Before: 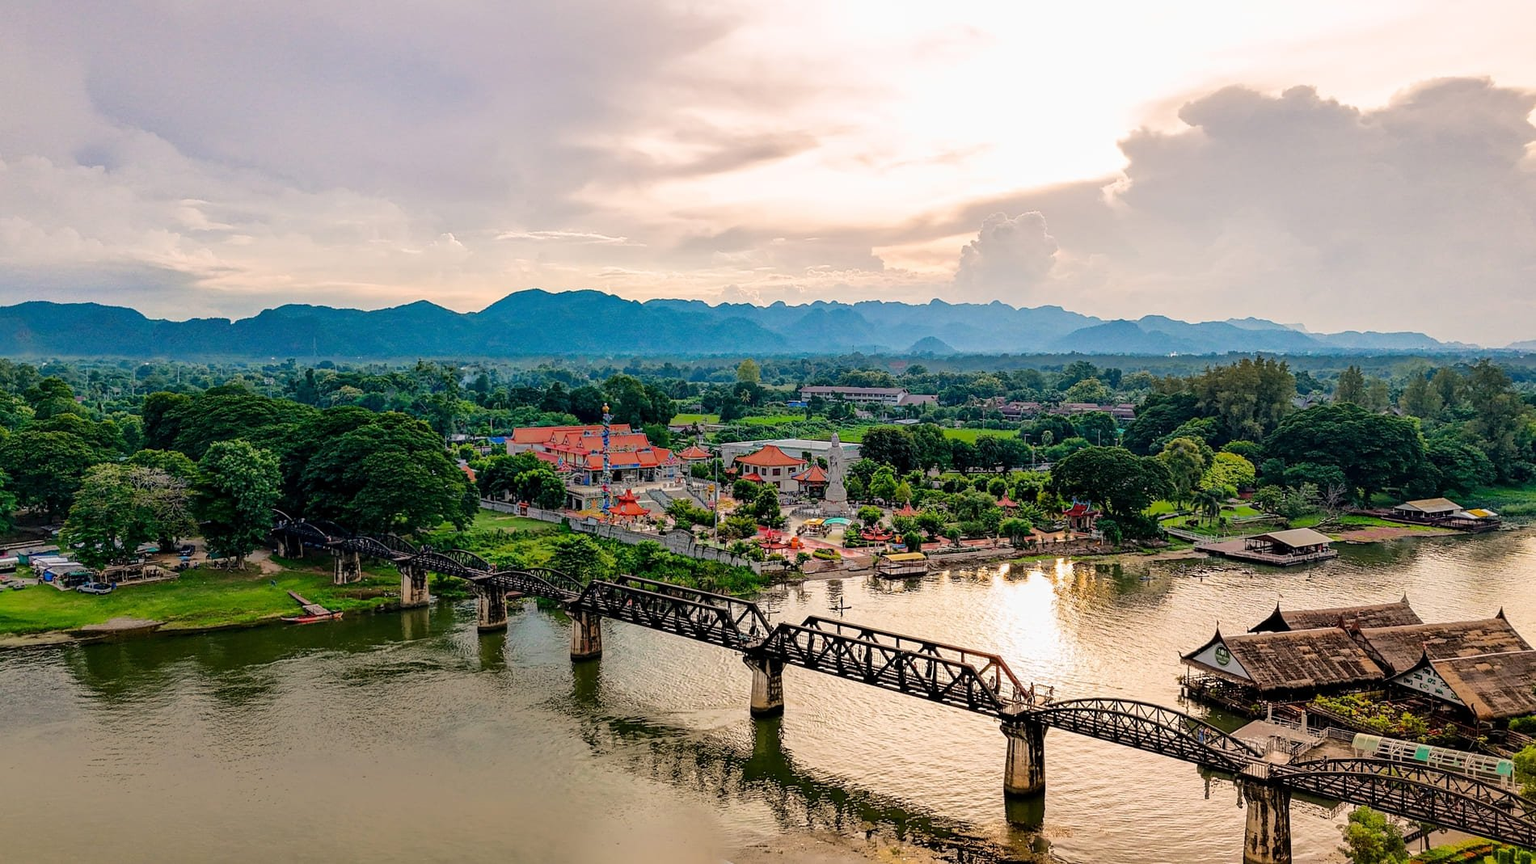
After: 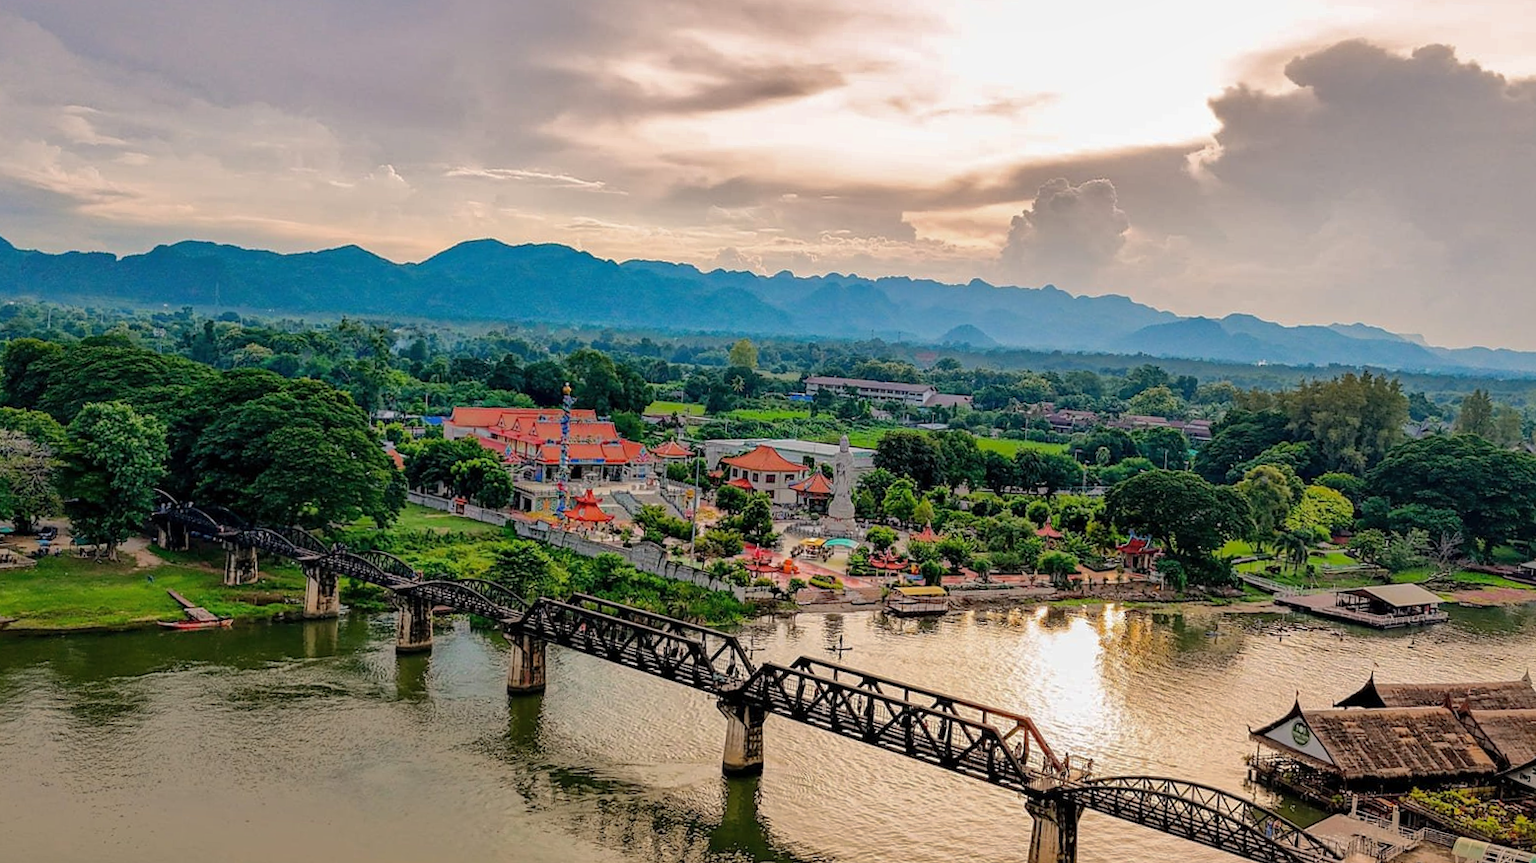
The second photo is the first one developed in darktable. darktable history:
crop and rotate: angle -3.27°, left 5.211%, top 5.211%, right 4.607%, bottom 4.607%
shadows and highlights: shadows 40, highlights -60
